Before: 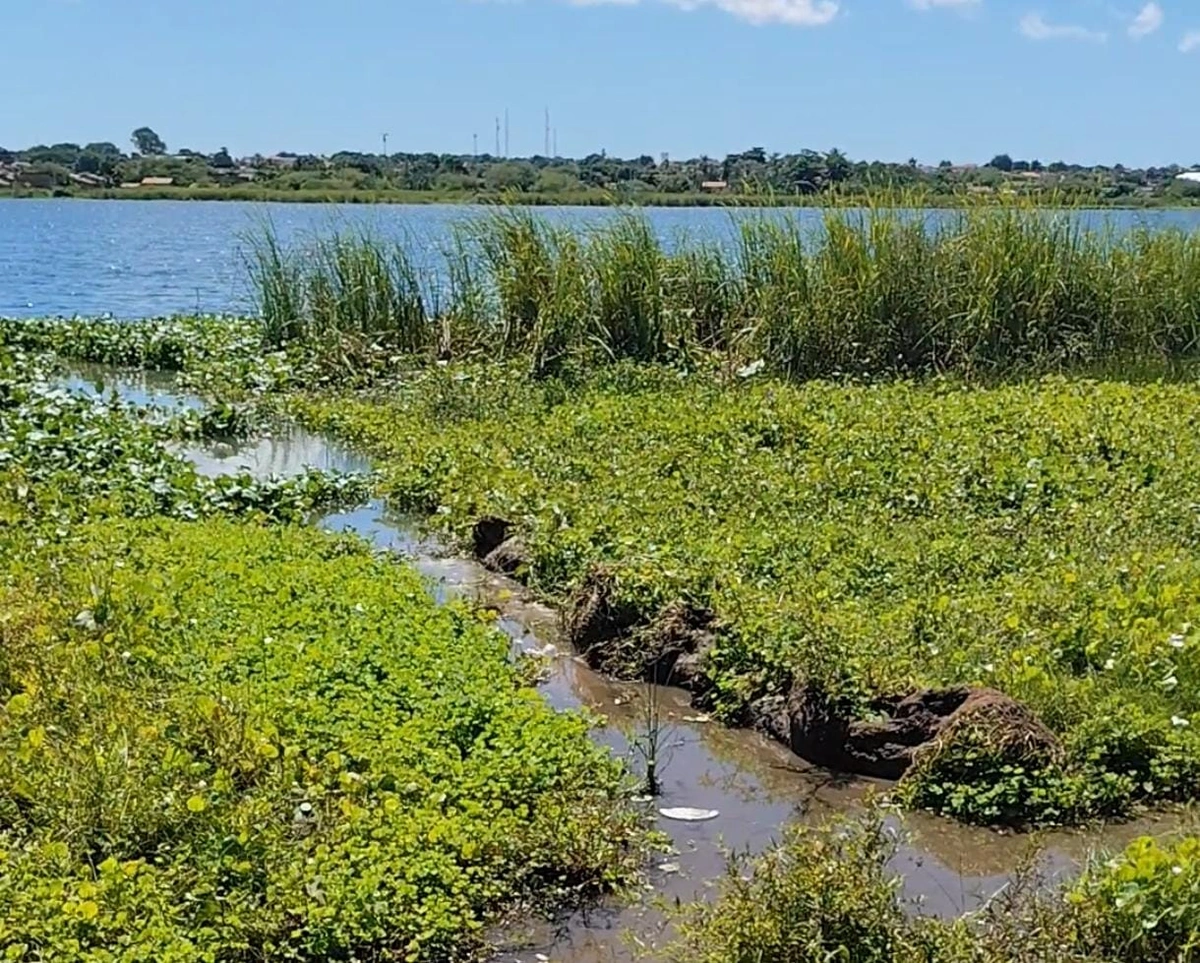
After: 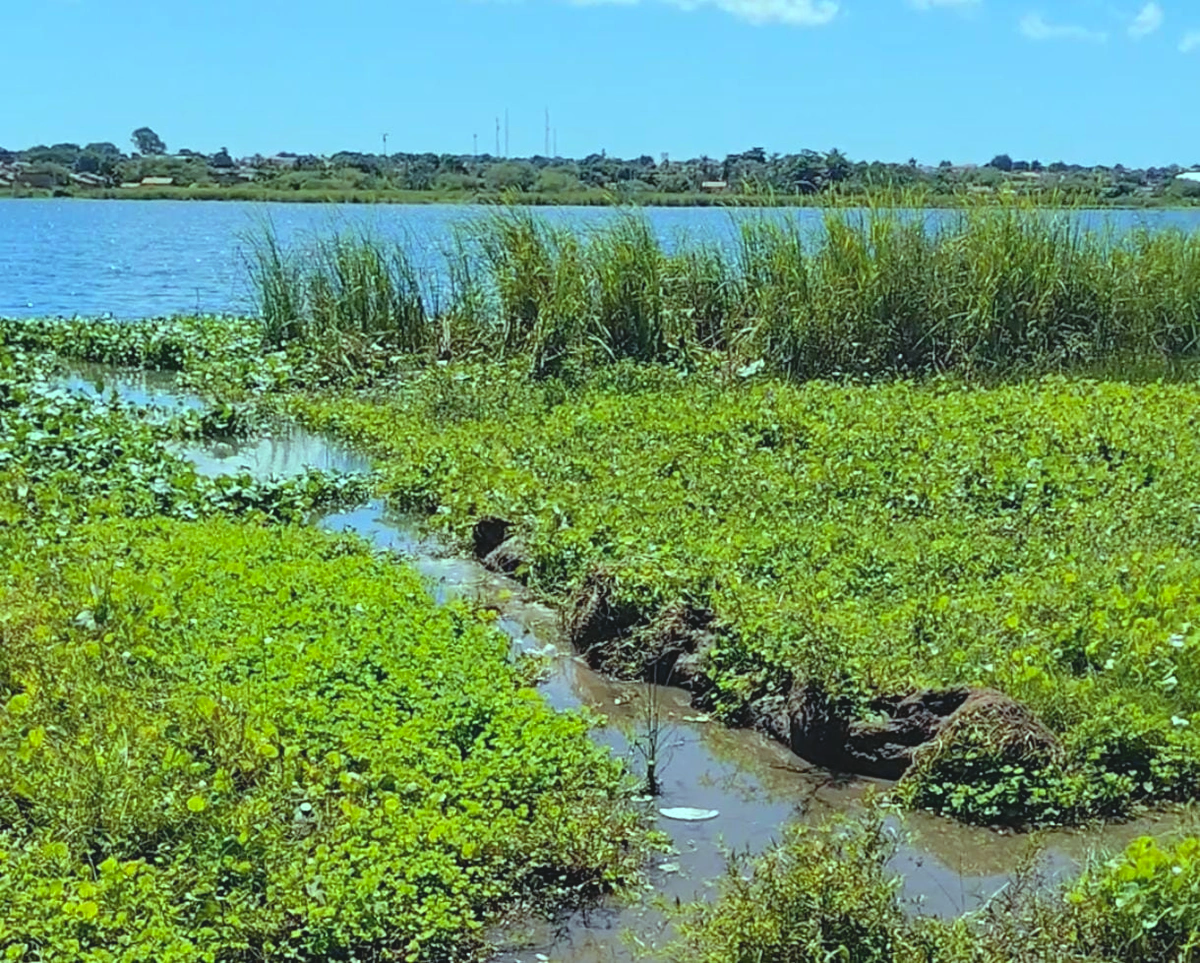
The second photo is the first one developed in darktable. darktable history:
color balance: mode lift, gamma, gain (sRGB), lift [0.997, 0.979, 1.021, 1.011], gamma [1, 1.084, 0.916, 0.998], gain [1, 0.87, 1.13, 1.101], contrast 4.55%, contrast fulcrum 38.24%, output saturation 104.09%
contrast brightness saturation: contrast -0.1, brightness 0.05, saturation 0.08
